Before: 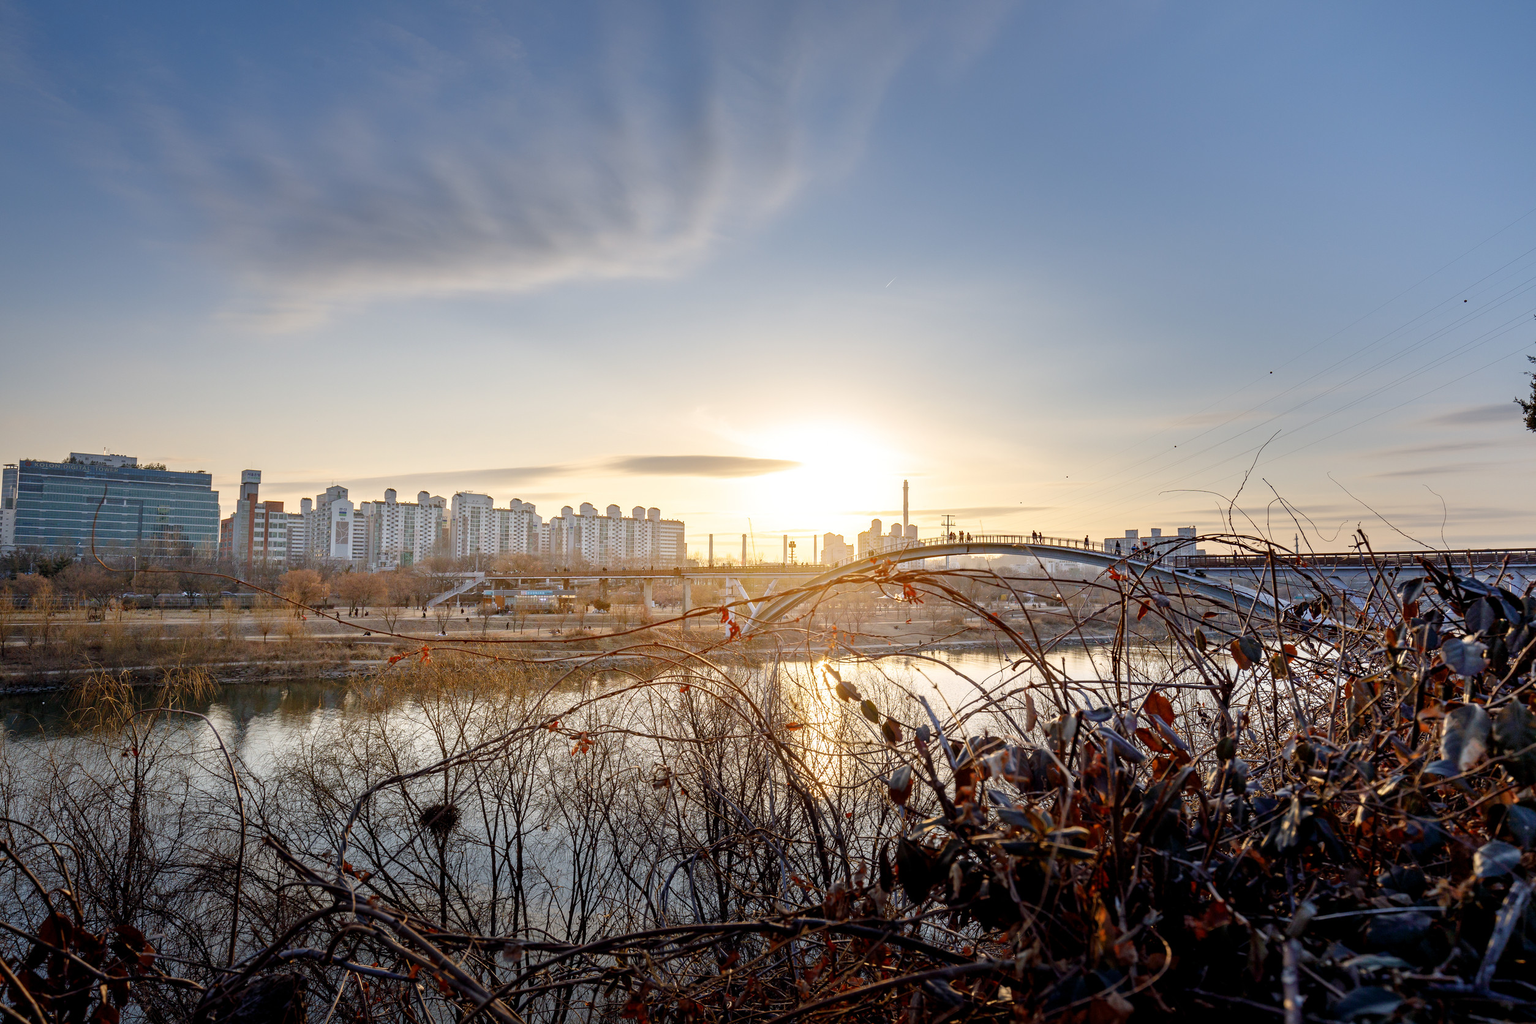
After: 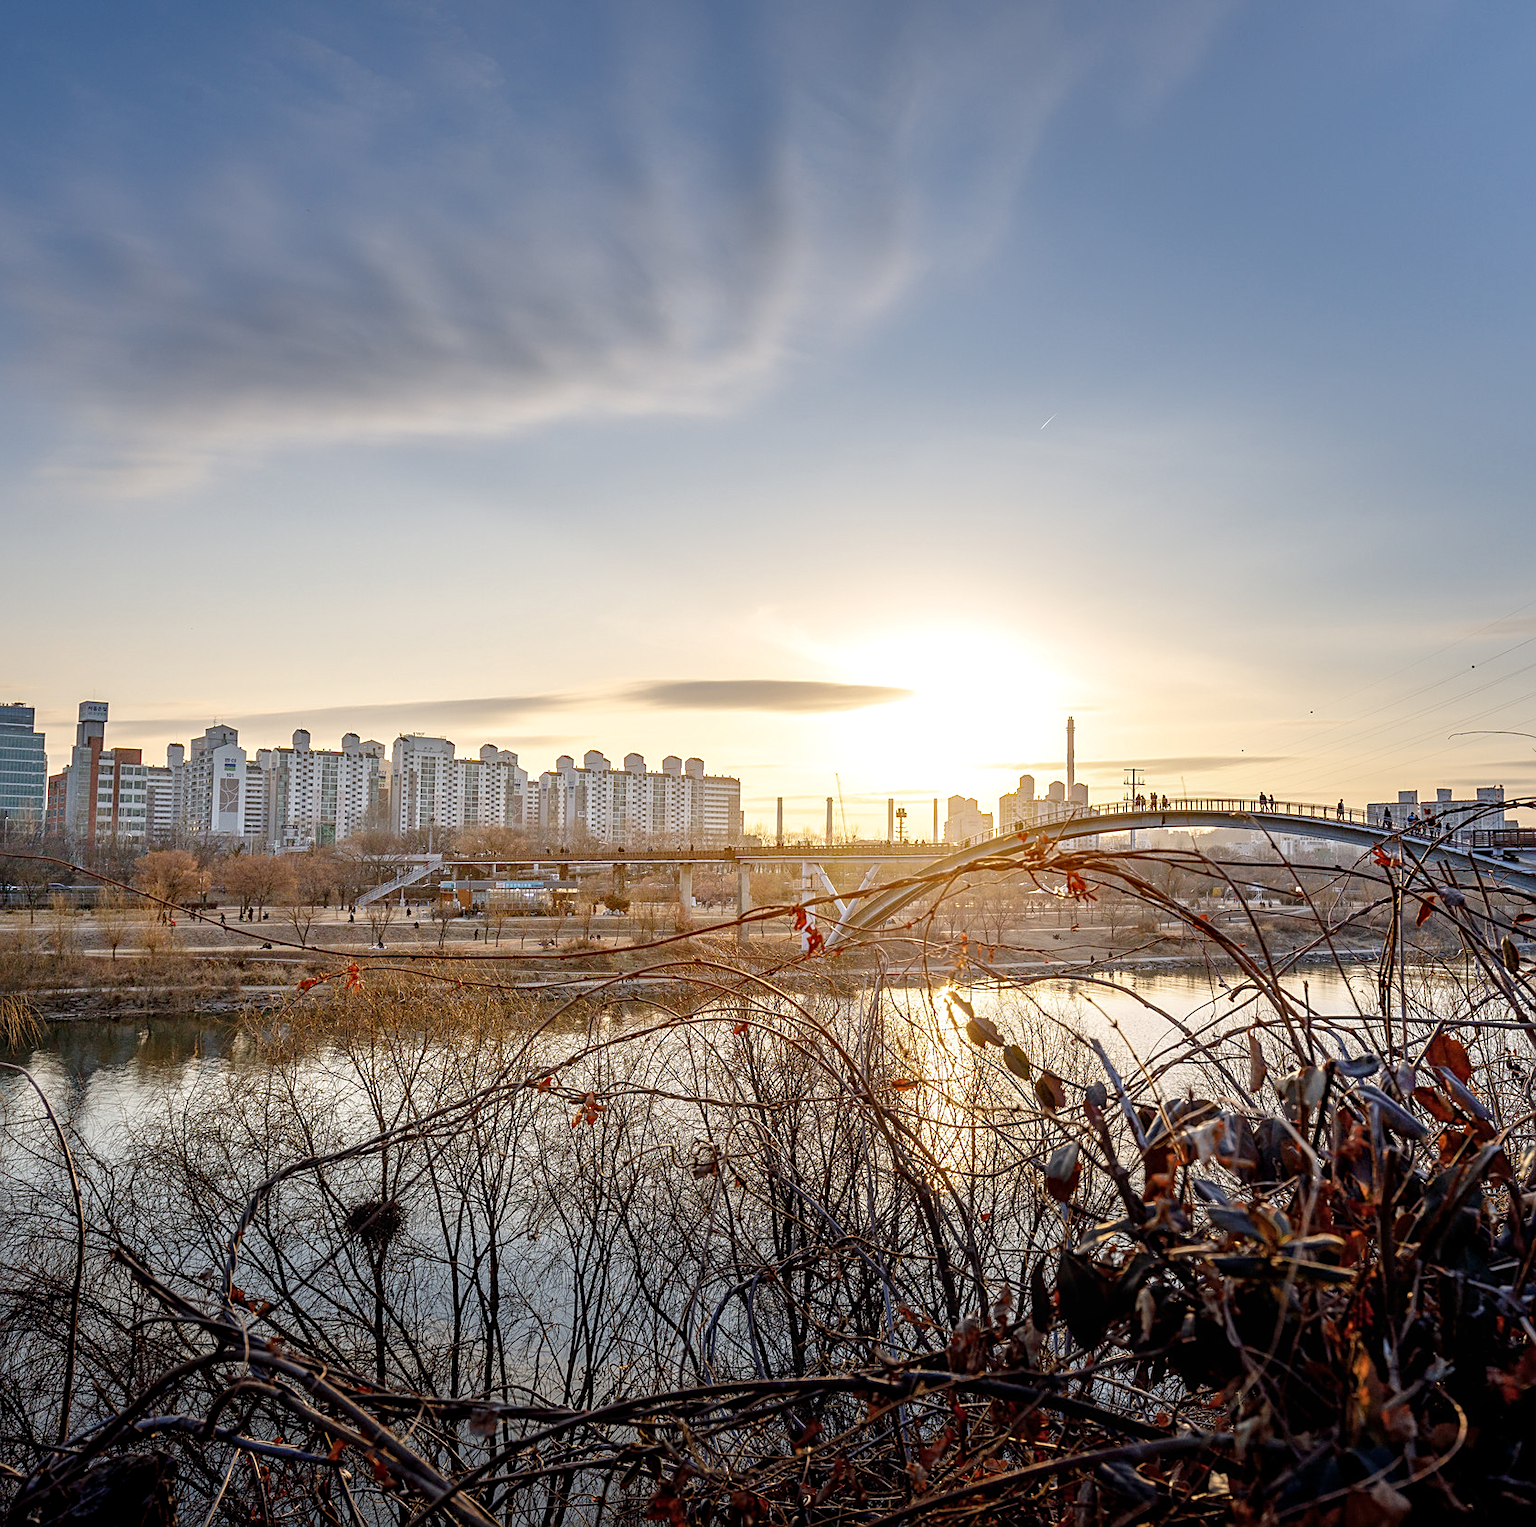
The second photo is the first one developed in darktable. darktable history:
crop and rotate: left 12.294%, right 20.715%
local contrast: on, module defaults
sharpen: on, module defaults
